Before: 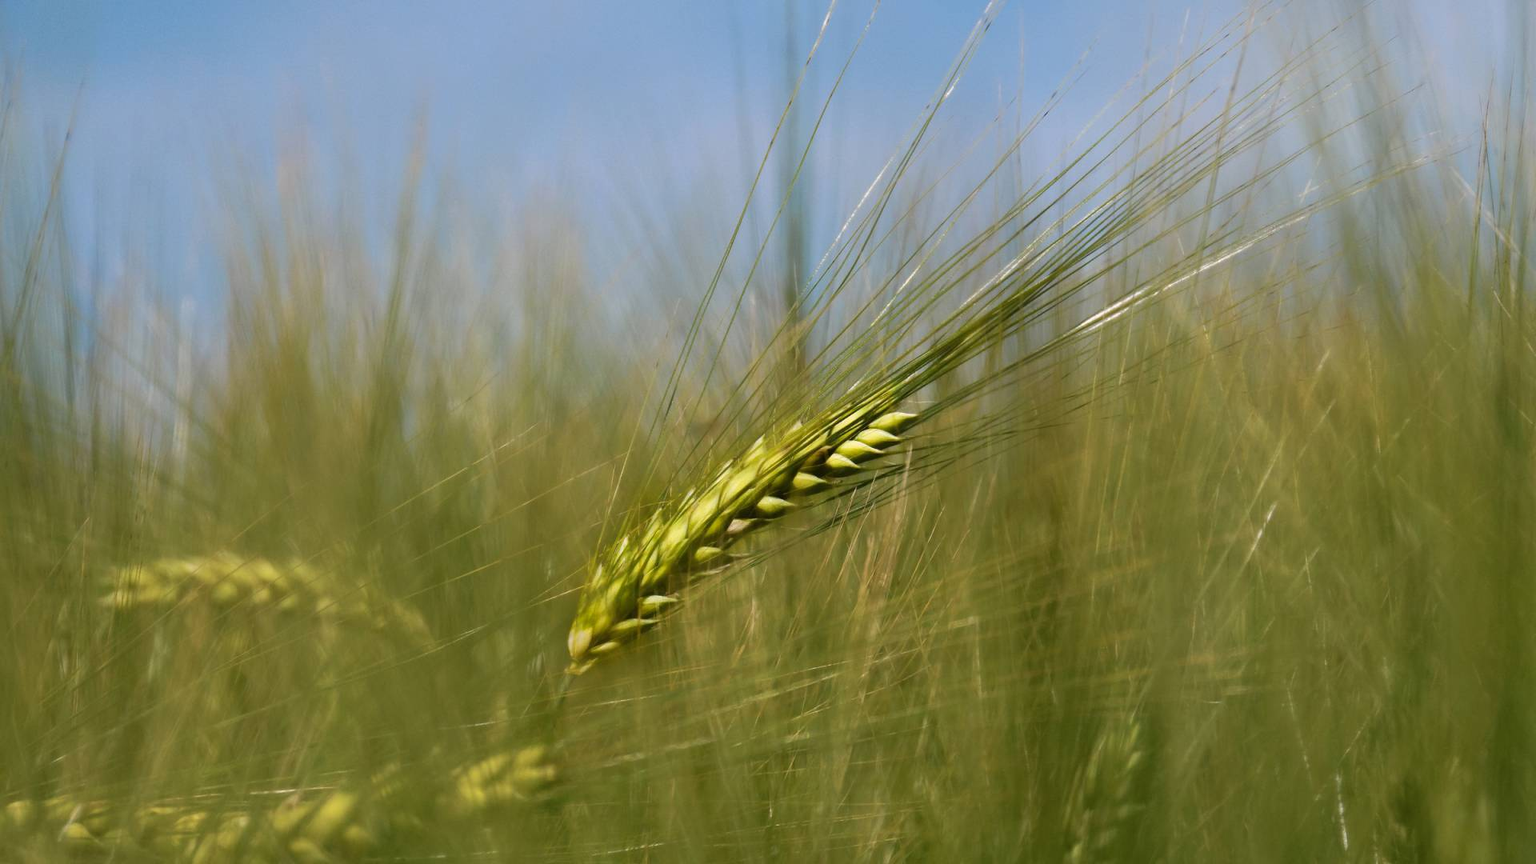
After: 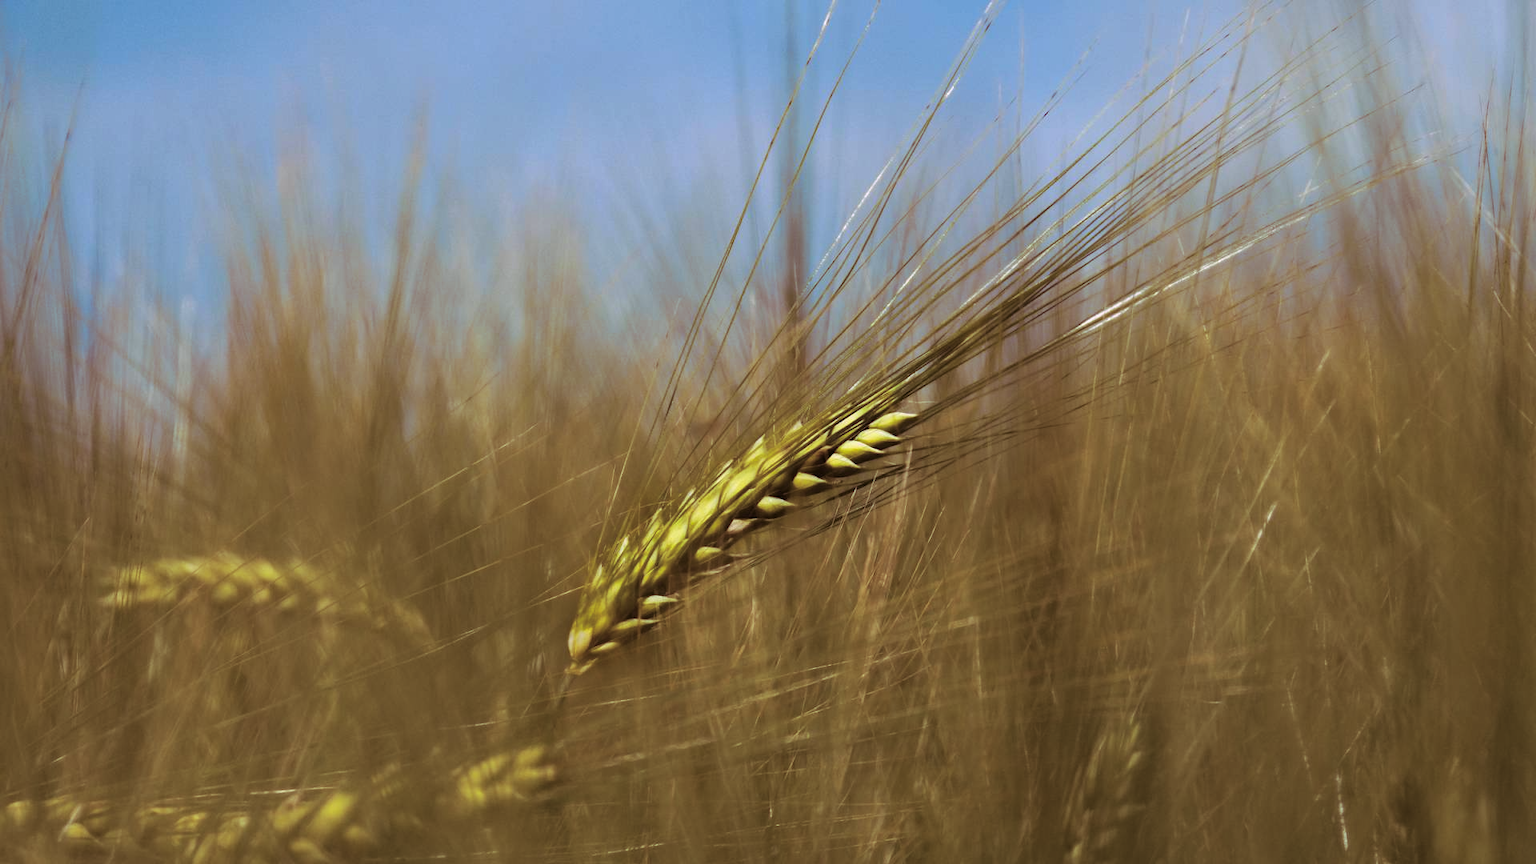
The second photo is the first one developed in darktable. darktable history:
white balance: red 0.976, blue 1.04
haze removal: compatibility mode true, adaptive false
split-toning: highlights › hue 298.8°, highlights › saturation 0.73, compress 41.76%
